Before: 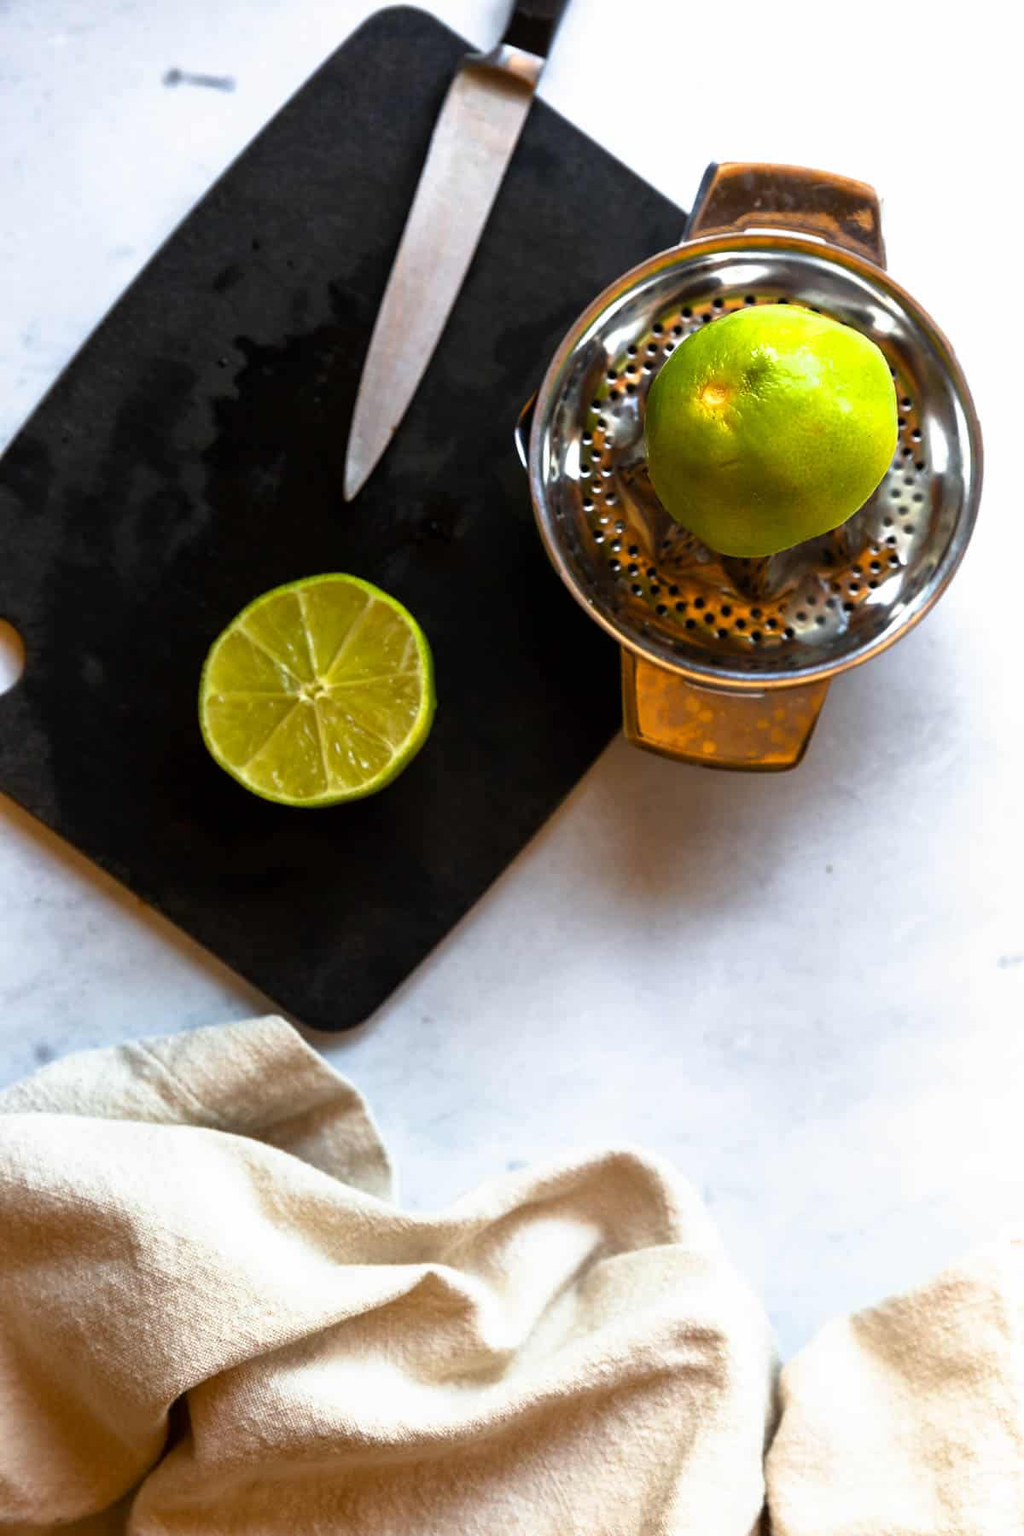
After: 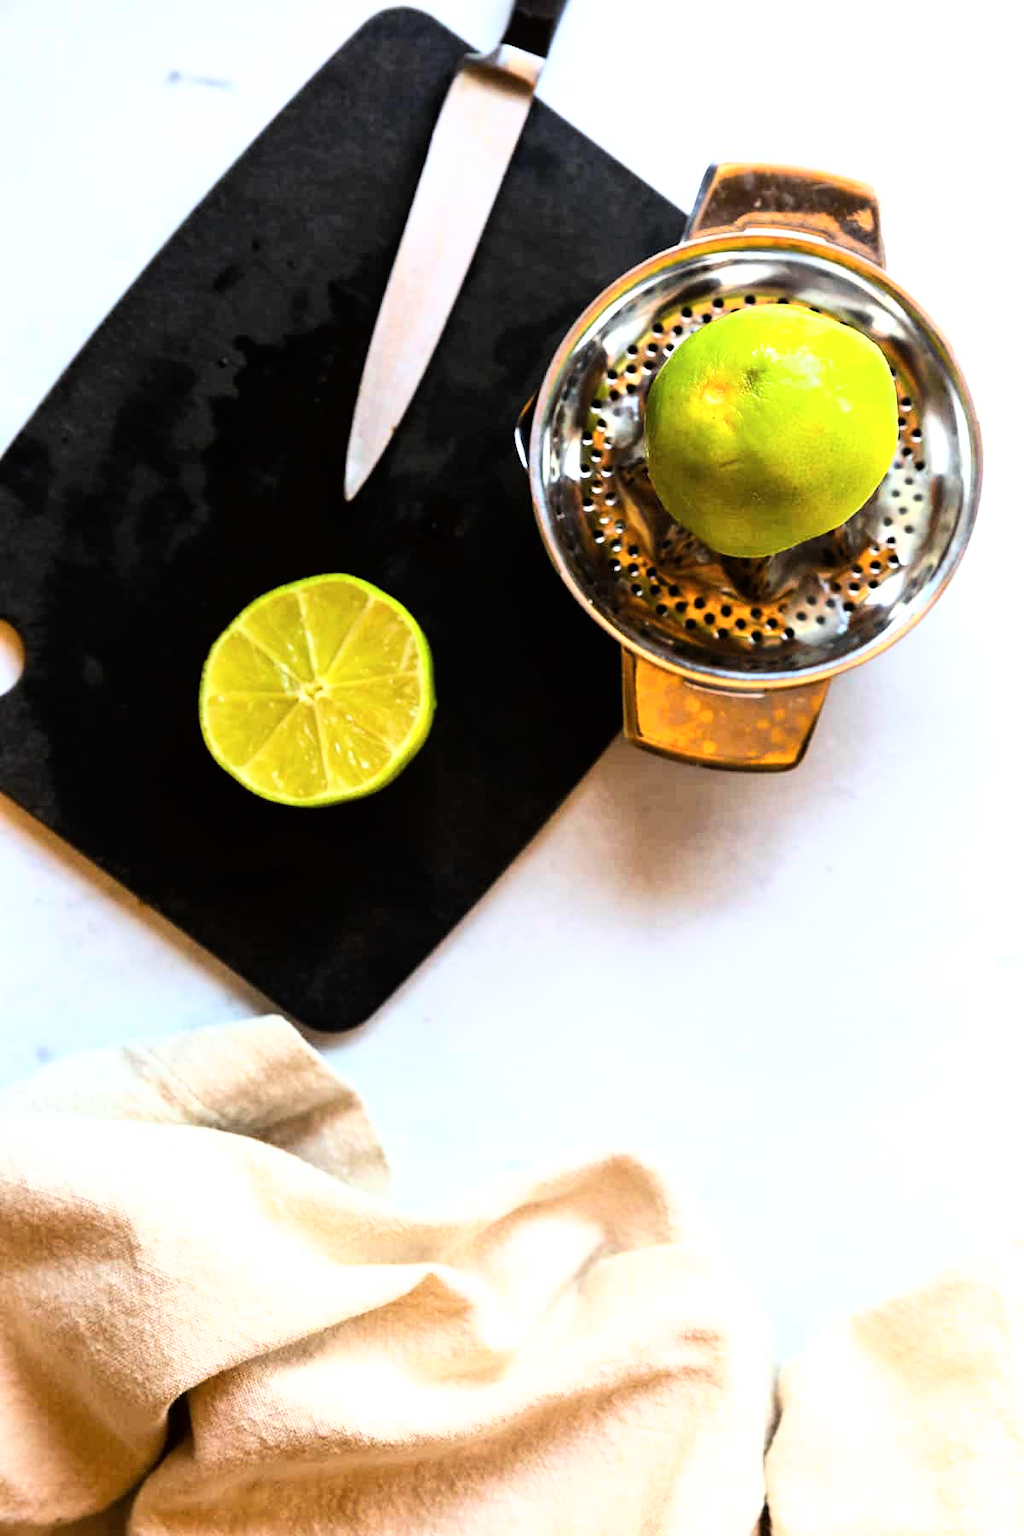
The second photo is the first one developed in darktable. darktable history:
base curve: curves: ch0 [(0, 0) (0.007, 0.004) (0.027, 0.03) (0.046, 0.07) (0.207, 0.54) (0.442, 0.872) (0.673, 0.972) (1, 1)]
contrast brightness saturation: saturation -0.033
